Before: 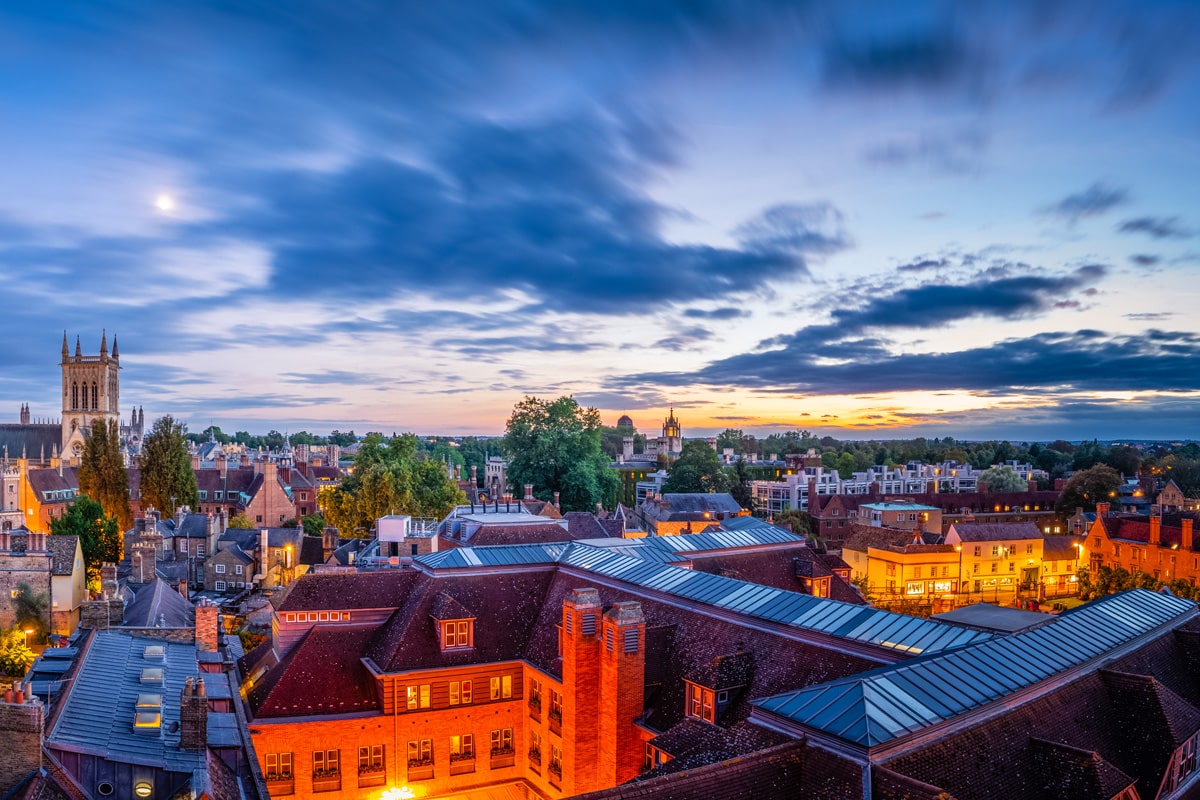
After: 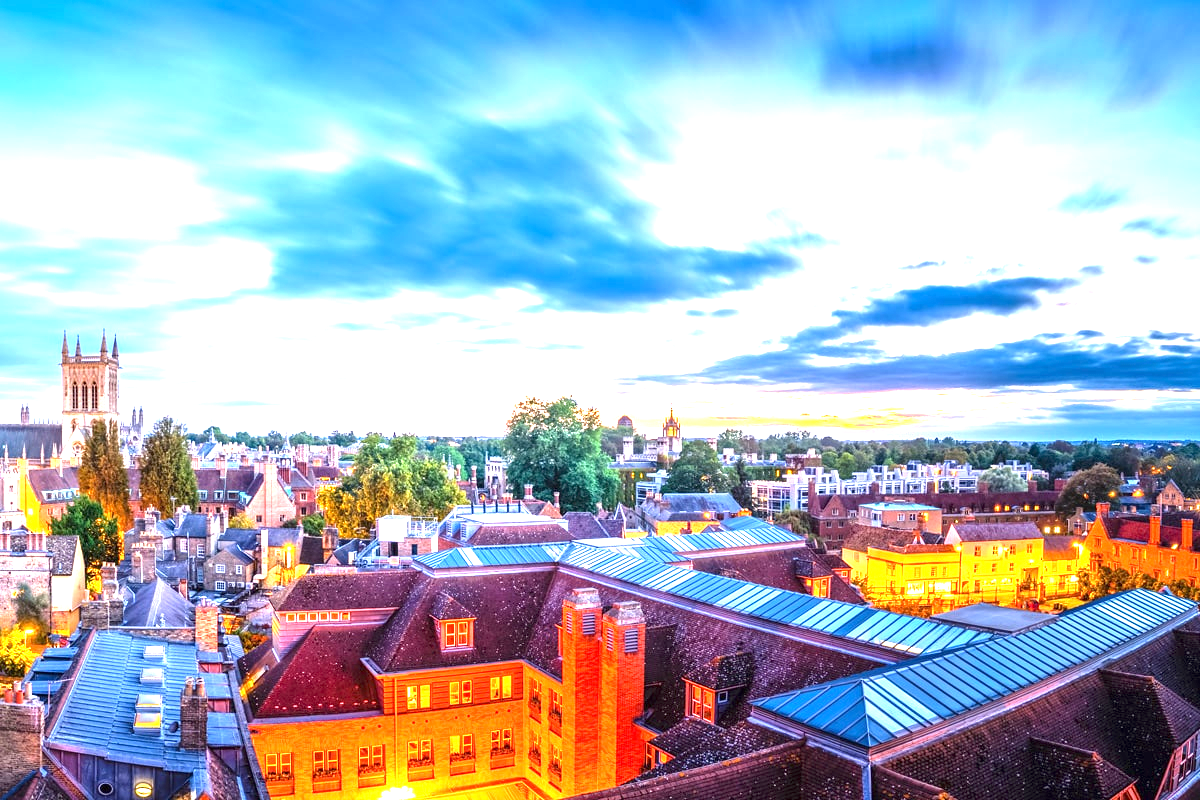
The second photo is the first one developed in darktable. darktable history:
exposure: exposure 2.051 EV, compensate highlight preservation false
